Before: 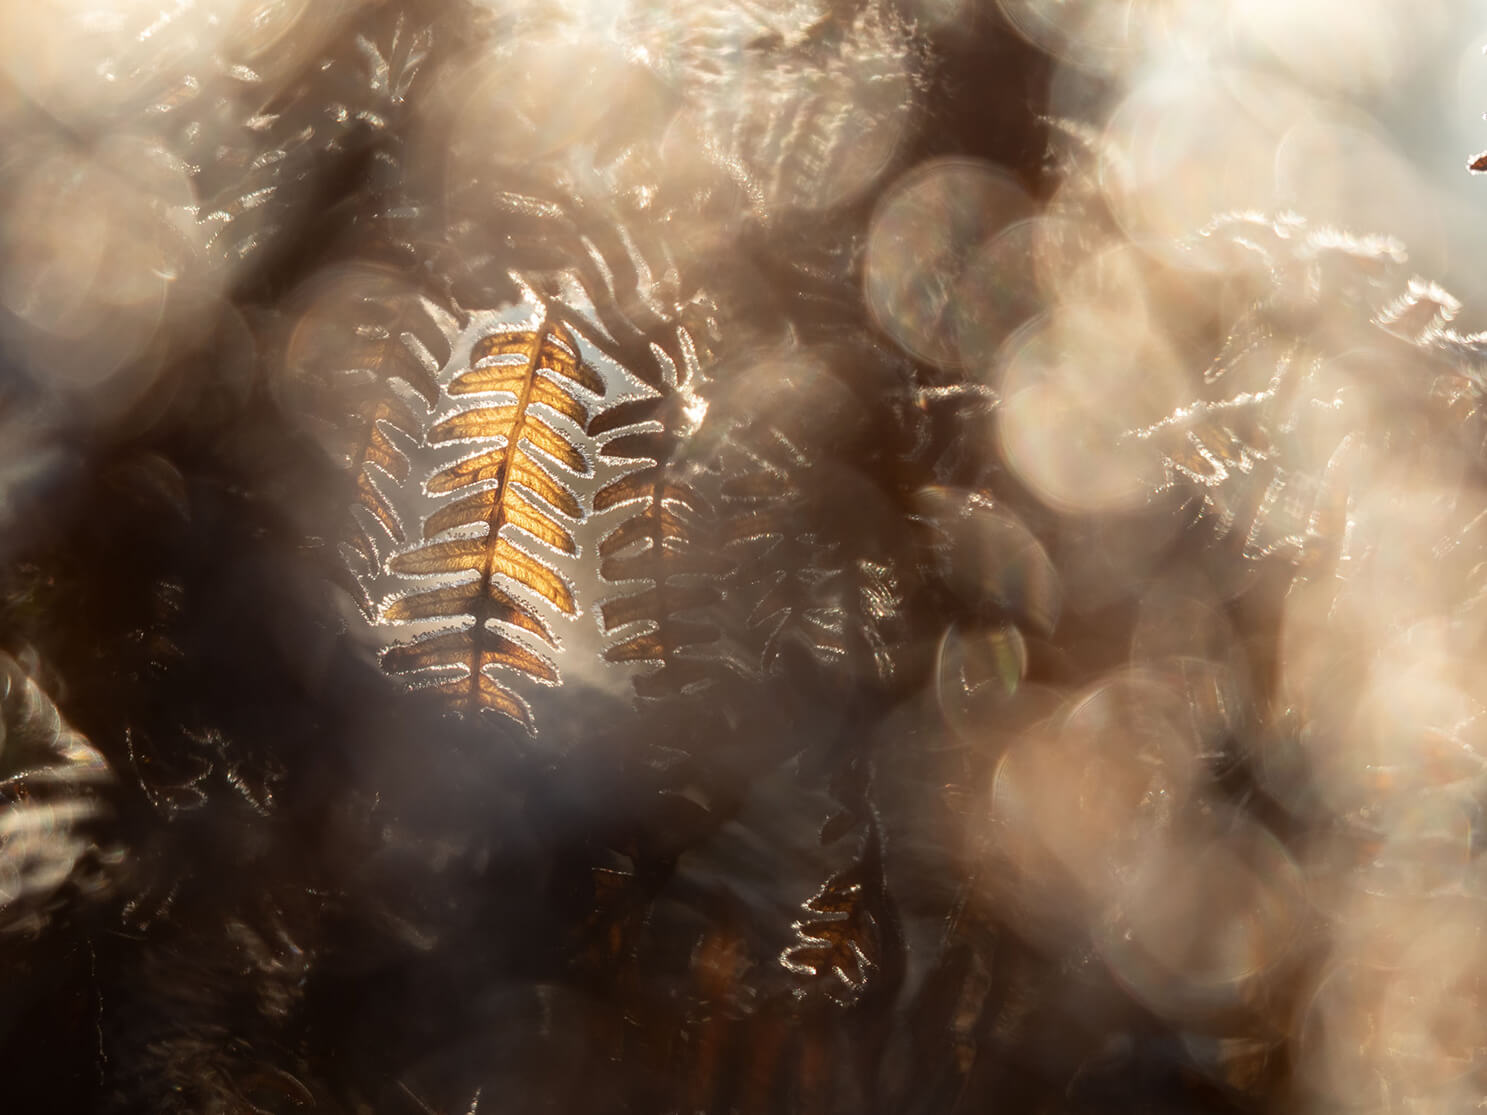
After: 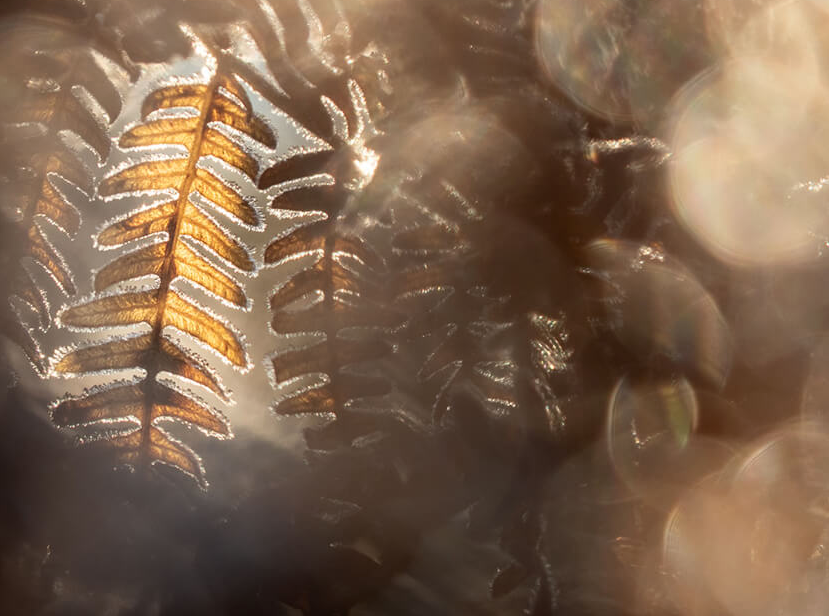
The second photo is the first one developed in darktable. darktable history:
crop and rotate: left 22.168%, top 22.303%, right 22.025%, bottom 22.432%
contrast brightness saturation: contrast 0.078, saturation 0.018
